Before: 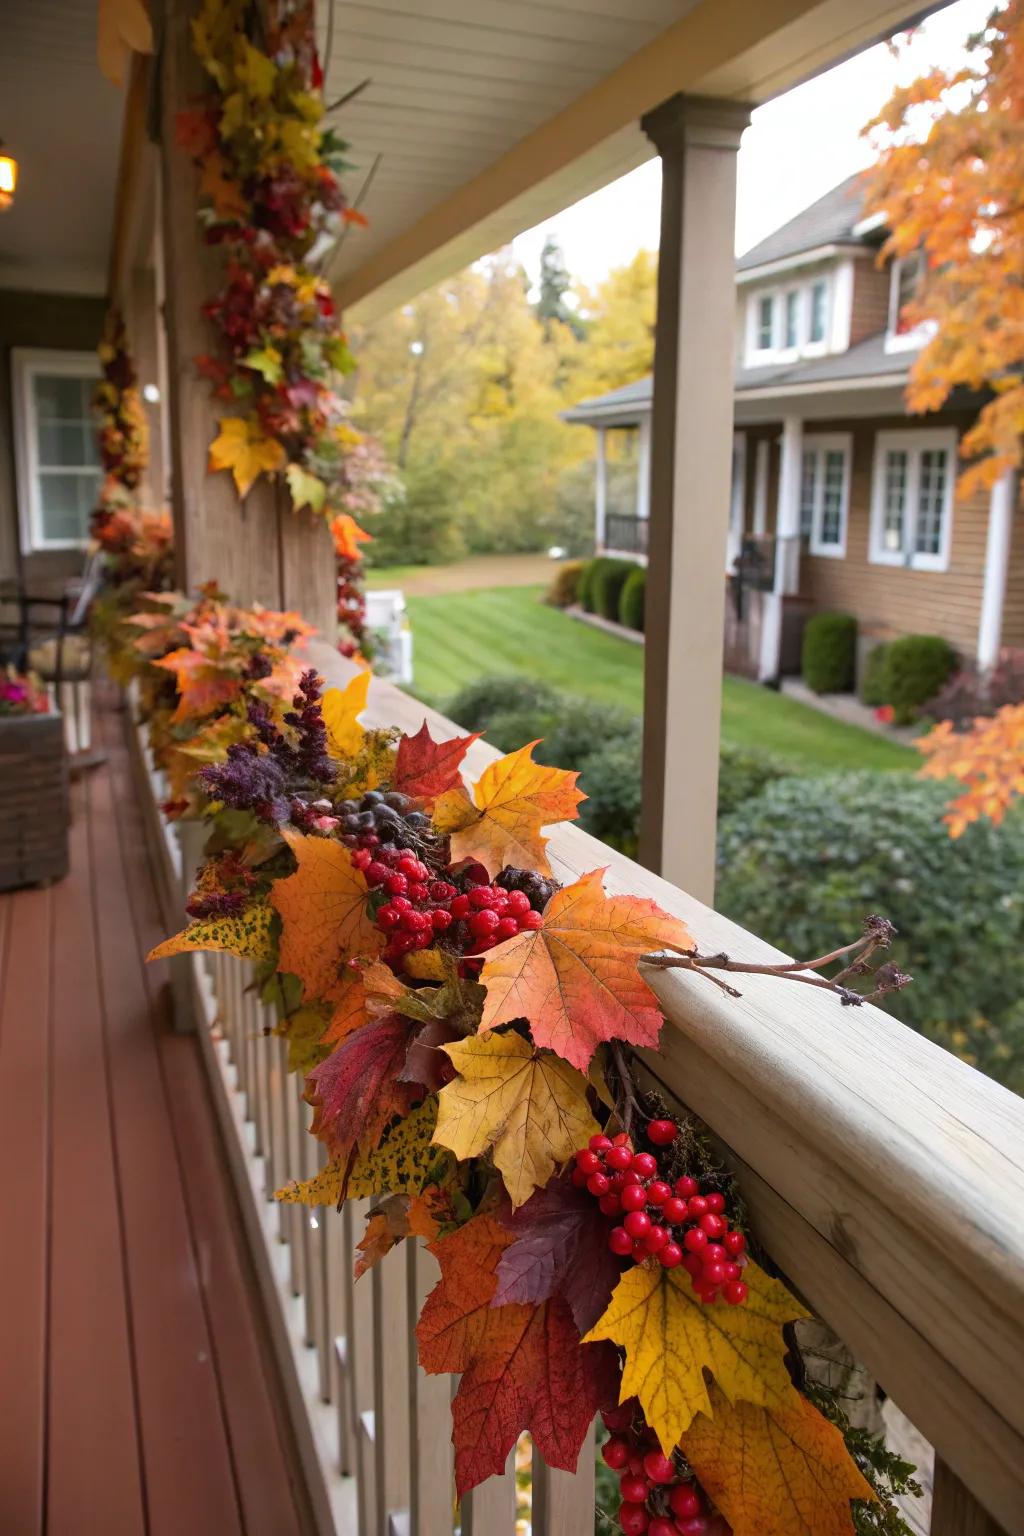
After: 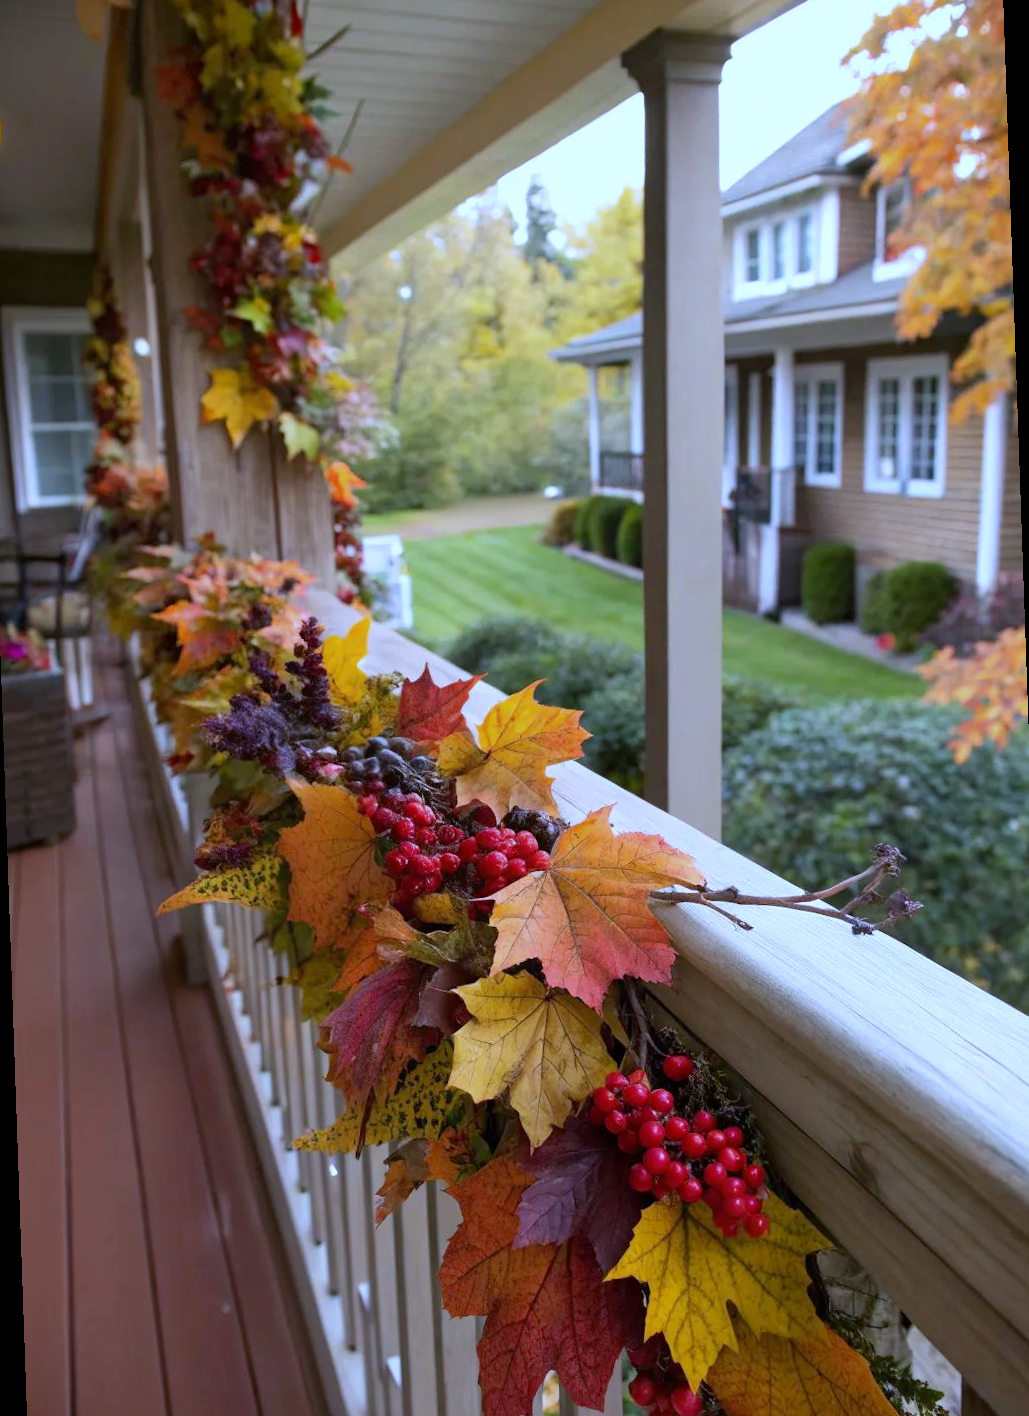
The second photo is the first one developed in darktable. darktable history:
white balance: red 0.871, blue 1.249
exposure: black level correction 0.001, compensate highlight preservation false
rotate and perspective: rotation -2°, crop left 0.022, crop right 0.978, crop top 0.049, crop bottom 0.951
